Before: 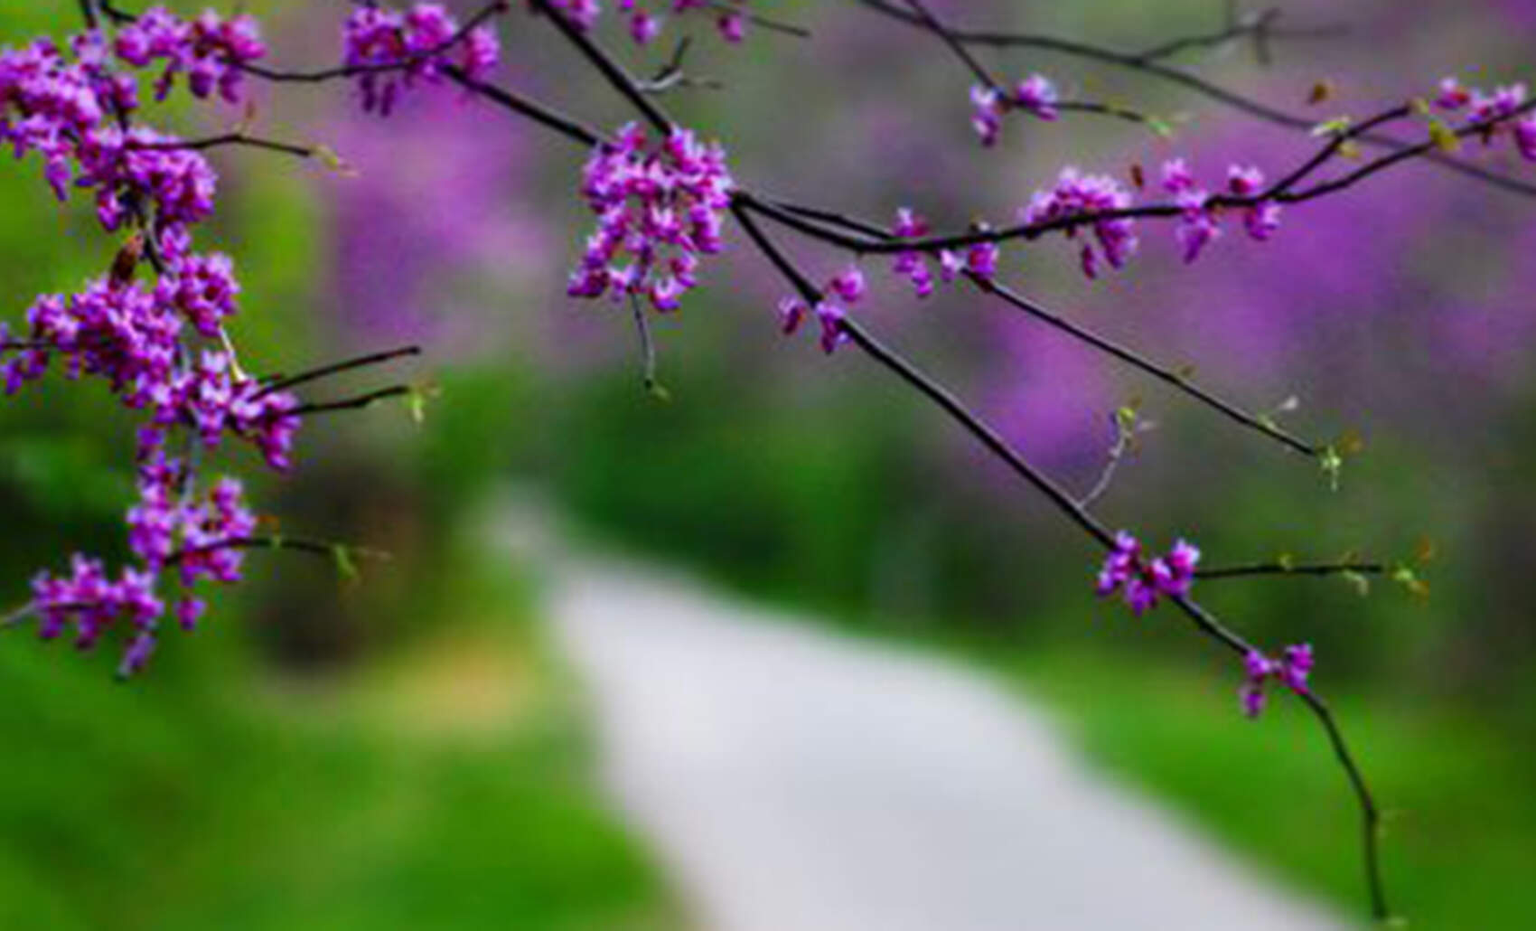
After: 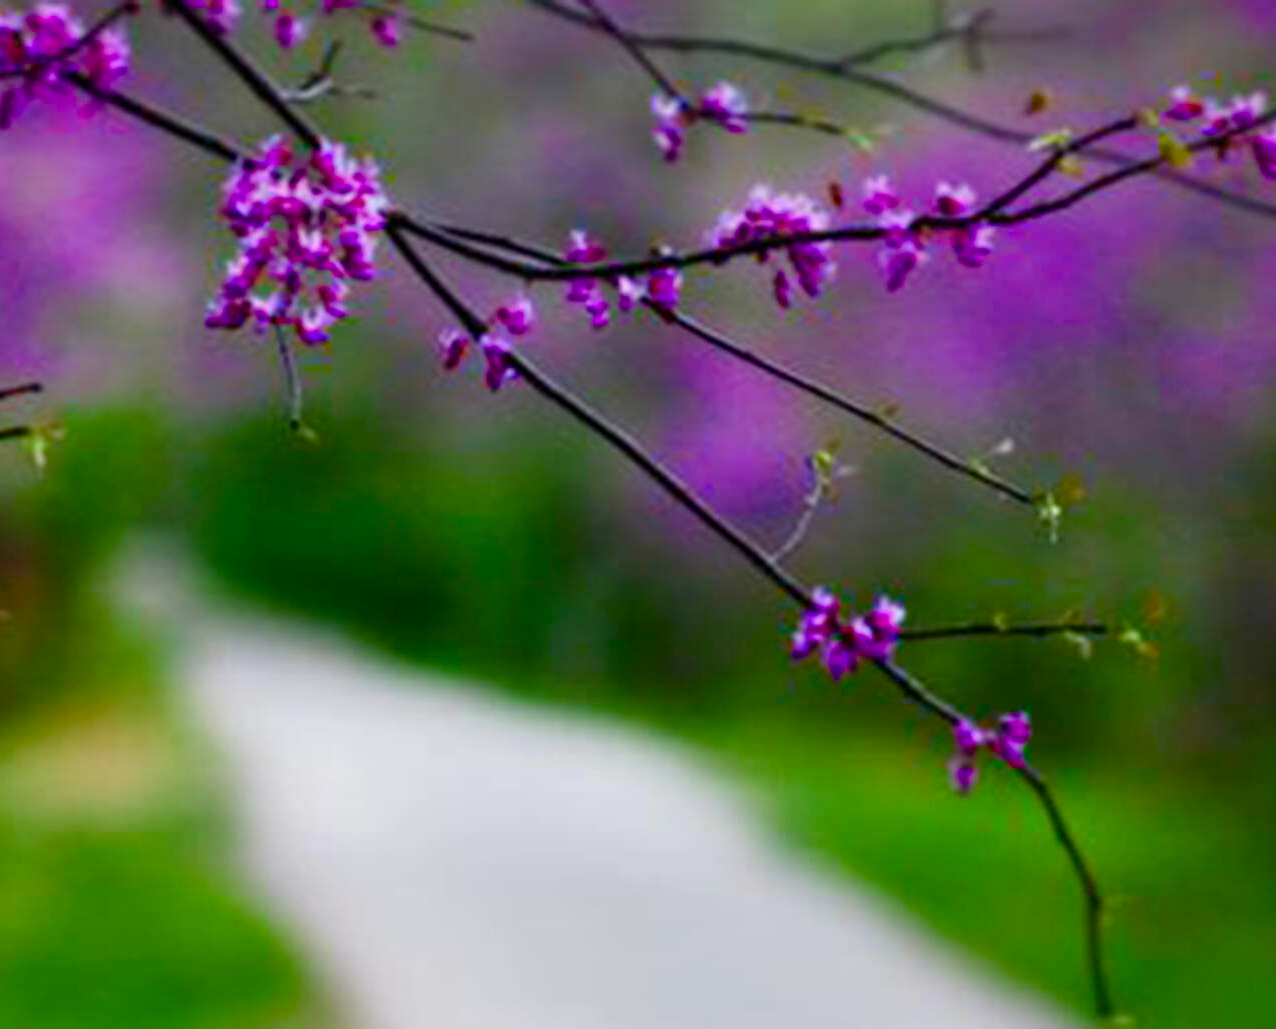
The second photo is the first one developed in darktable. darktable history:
crop and rotate: left 24.931%
color balance rgb: shadows lift › hue 84.88°, perceptual saturation grading › global saturation 20%, perceptual saturation grading › highlights -50.572%, perceptual saturation grading › shadows 31.158%, global vibrance 20%
